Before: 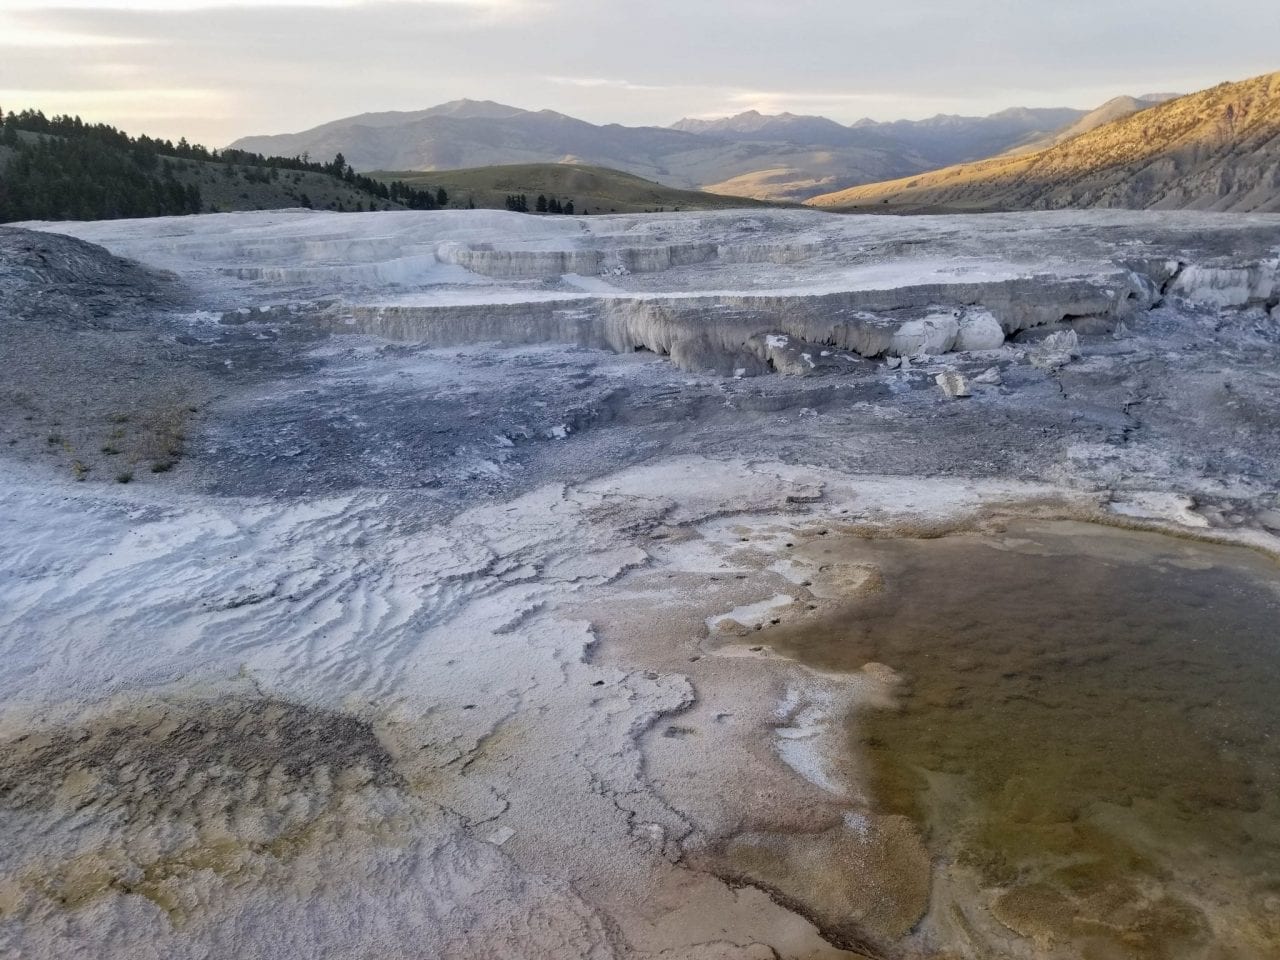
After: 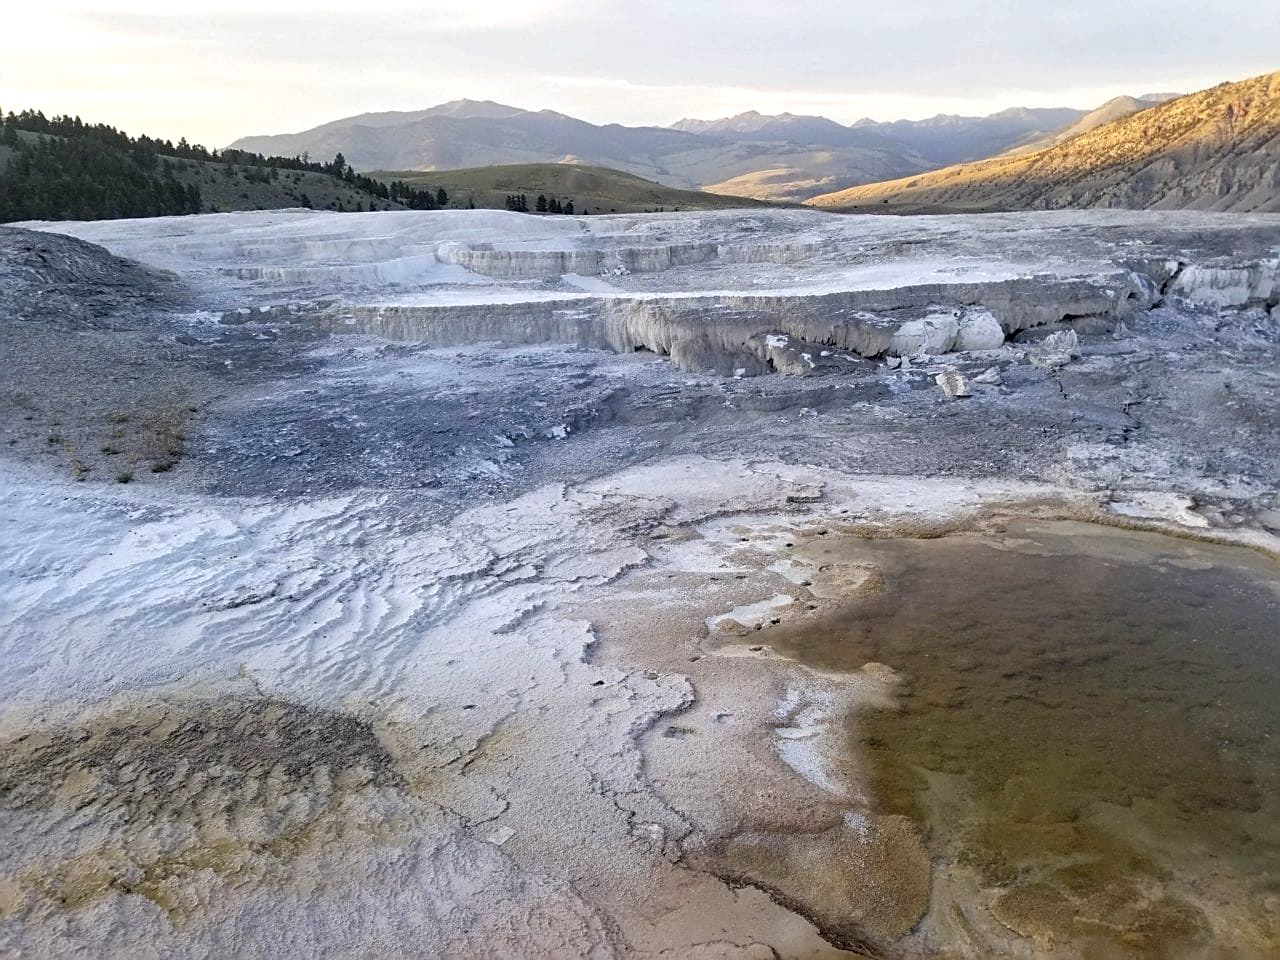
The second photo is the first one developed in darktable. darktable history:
tone equalizer: -8 EV -0.385 EV, -7 EV -0.355 EV, -6 EV -0.368 EV, -5 EV -0.194 EV, -3 EV 0.198 EV, -2 EV 0.322 EV, -1 EV 0.413 EV, +0 EV 0.44 EV
shadows and highlights: shadows 25.36, highlights -25.15, highlights color adjustment 77.54%
sharpen: on, module defaults
